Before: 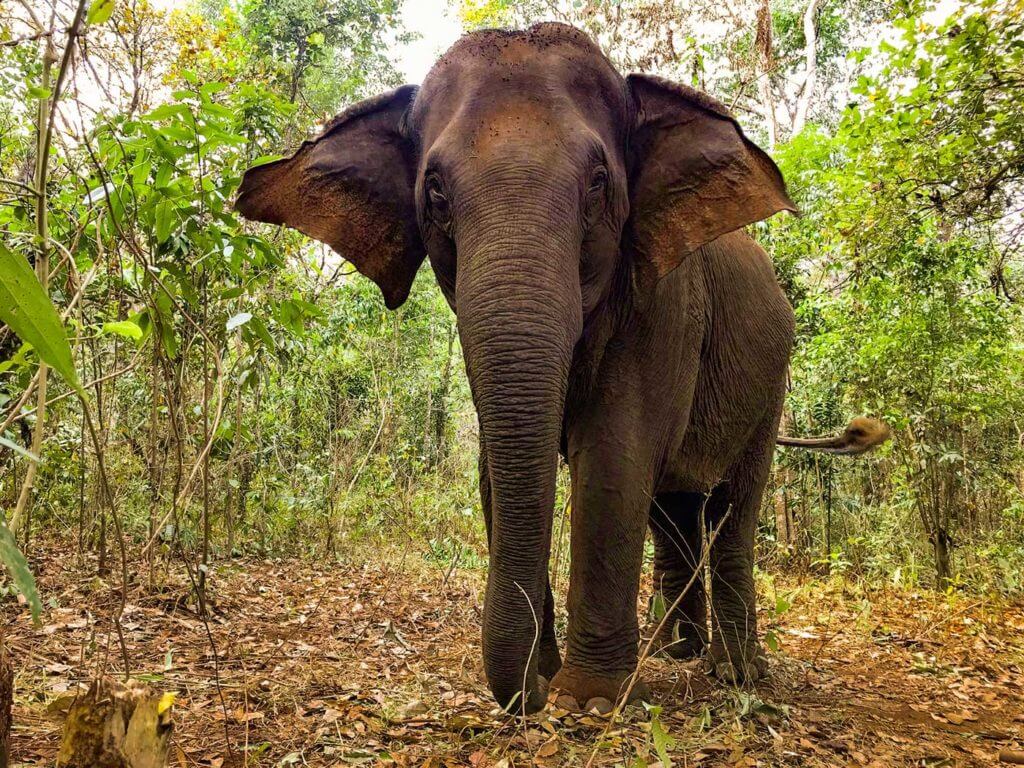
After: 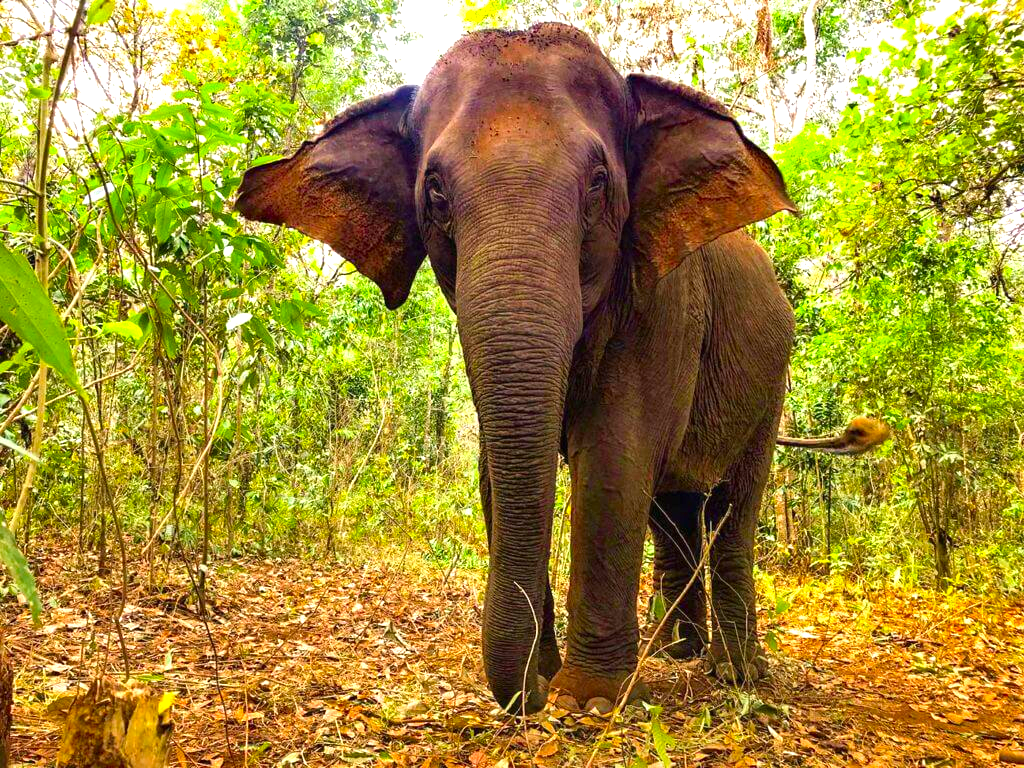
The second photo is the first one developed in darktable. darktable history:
exposure: black level correction 0, exposure 0.7 EV, compensate exposure bias true, compensate highlight preservation false
contrast brightness saturation: saturation 0.5
